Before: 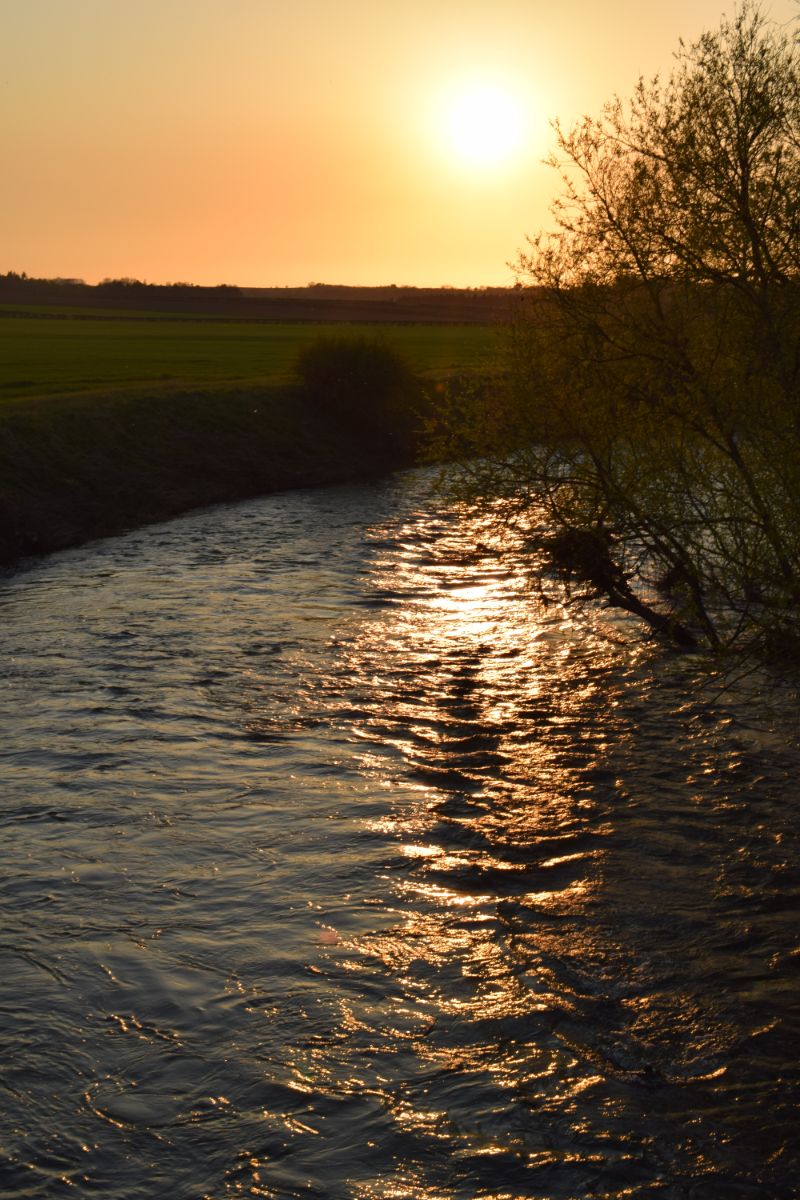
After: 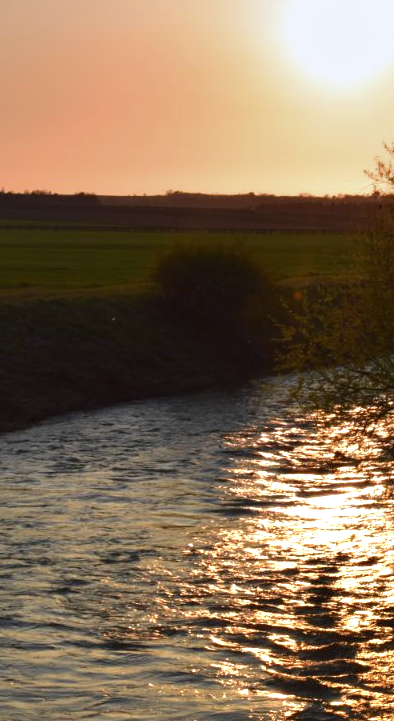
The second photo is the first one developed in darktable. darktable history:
graduated density: hue 238.83°, saturation 50%
crop: left 17.835%, top 7.675%, right 32.881%, bottom 32.213%
base curve: curves: ch0 [(0, 0) (0.74, 0.67) (1, 1)]
exposure: black level correction 0, exposure 0.7 EV, compensate highlight preservation false
